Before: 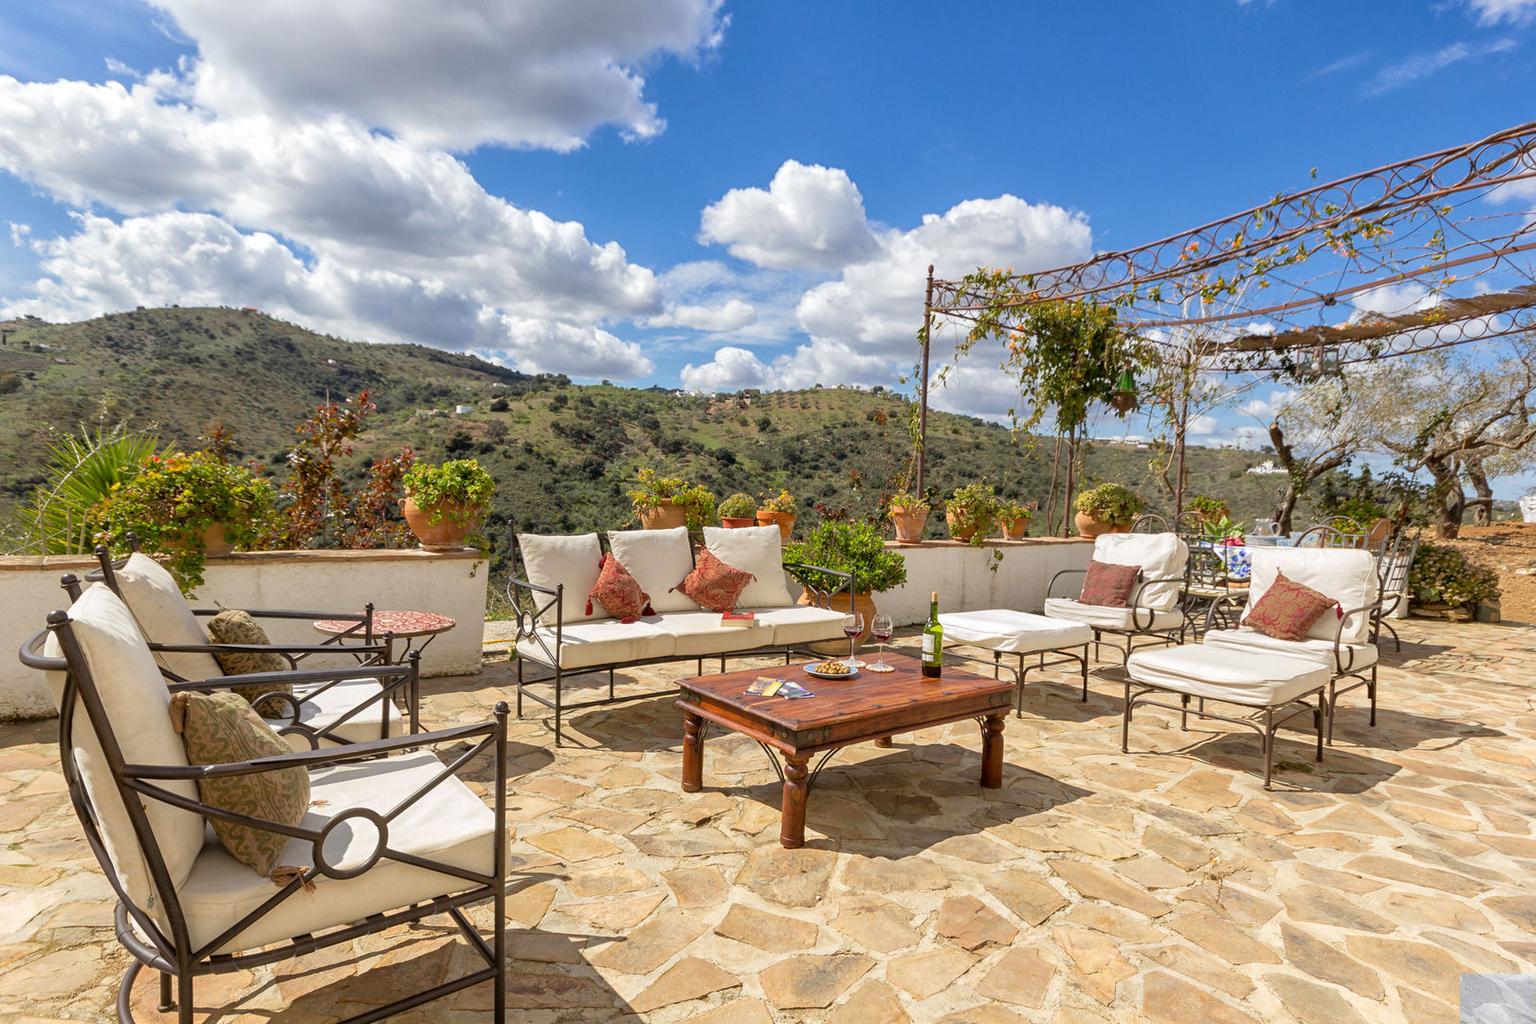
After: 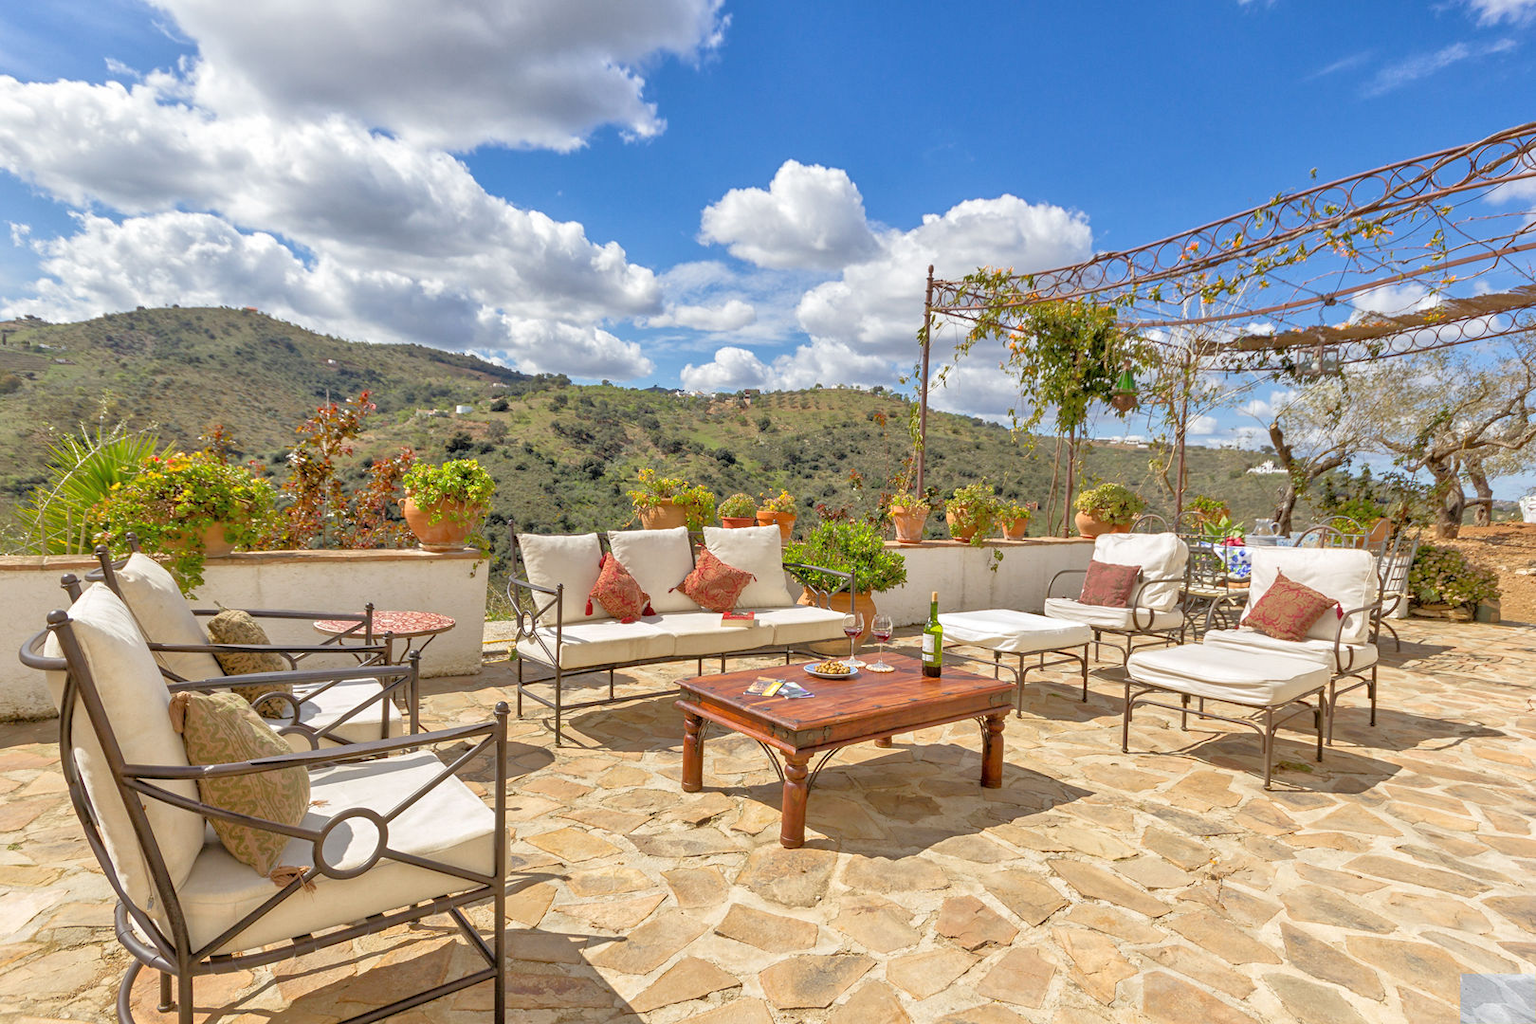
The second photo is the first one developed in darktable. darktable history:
tone equalizer: -7 EV 0.144 EV, -6 EV 0.582 EV, -5 EV 1.15 EV, -4 EV 1.35 EV, -3 EV 1.15 EV, -2 EV 0.6 EV, -1 EV 0.155 EV
